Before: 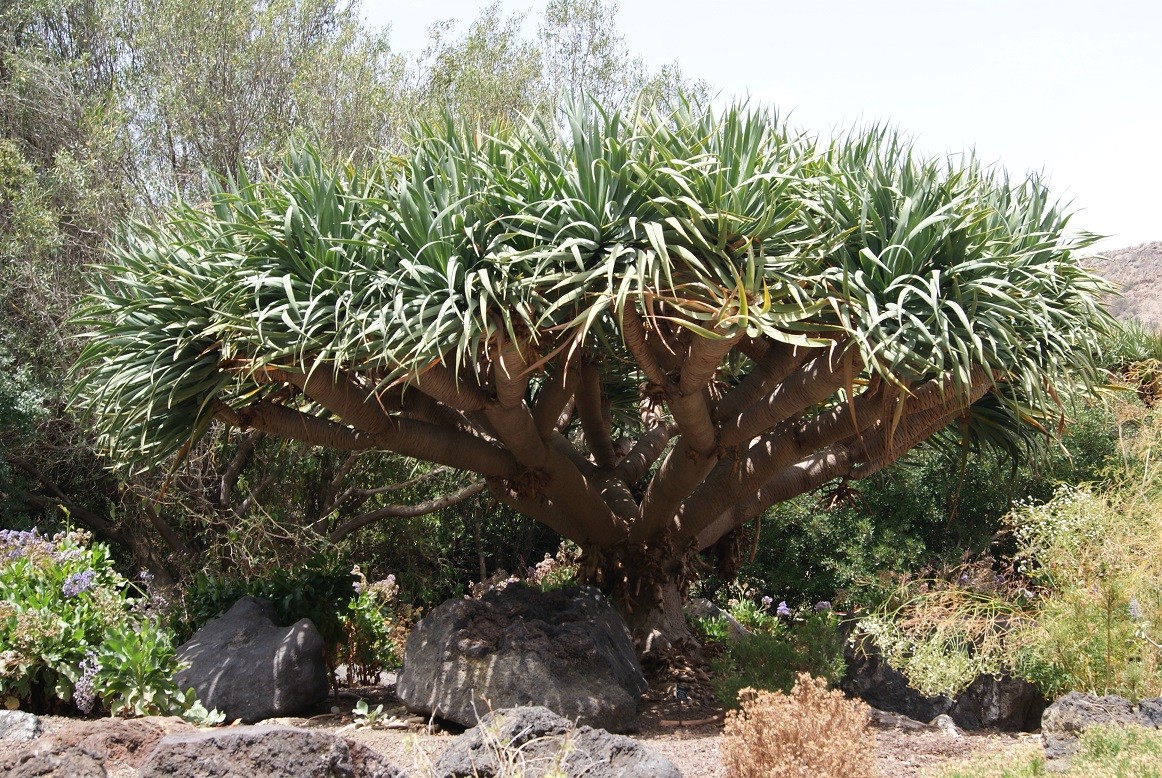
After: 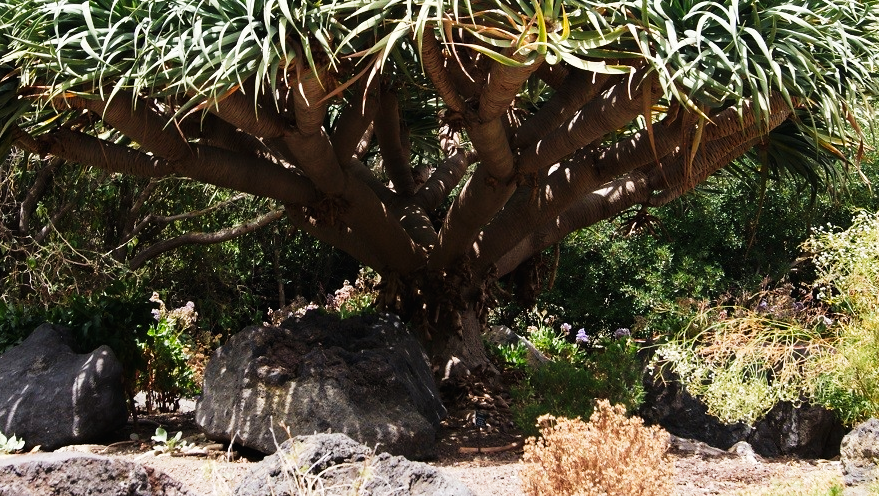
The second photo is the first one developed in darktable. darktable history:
tone curve: curves: ch0 [(0, 0) (0.003, 0.008) (0.011, 0.008) (0.025, 0.011) (0.044, 0.017) (0.069, 0.029) (0.1, 0.045) (0.136, 0.067) (0.177, 0.103) (0.224, 0.151) (0.277, 0.21) (0.335, 0.285) (0.399, 0.37) (0.468, 0.462) (0.543, 0.568) (0.623, 0.679) (0.709, 0.79) (0.801, 0.876) (0.898, 0.936) (1, 1)], preserve colors none
crop and rotate: left 17.299%, top 35.115%, right 7.015%, bottom 1.024%
